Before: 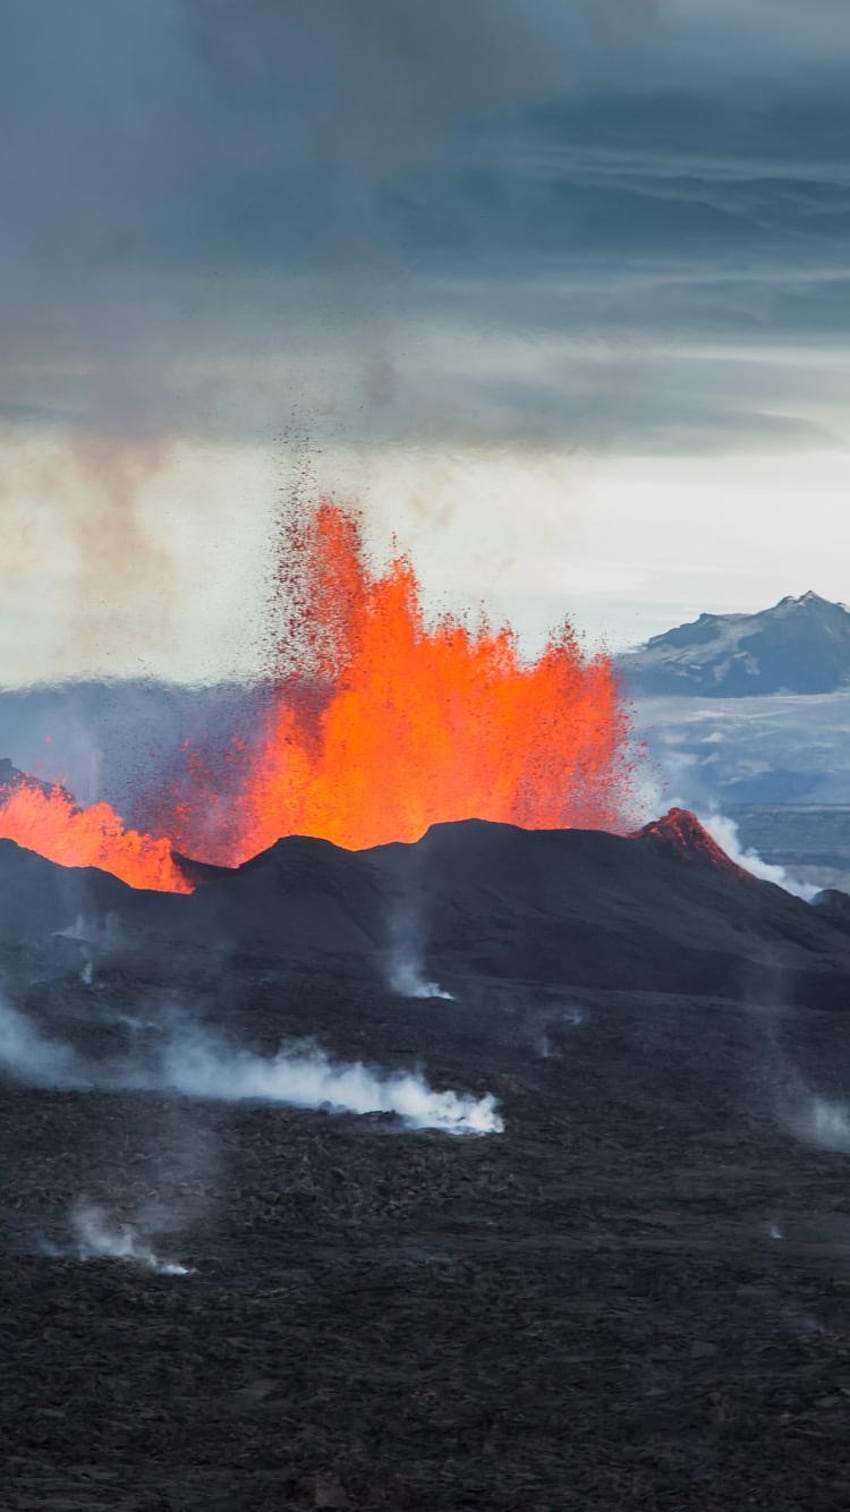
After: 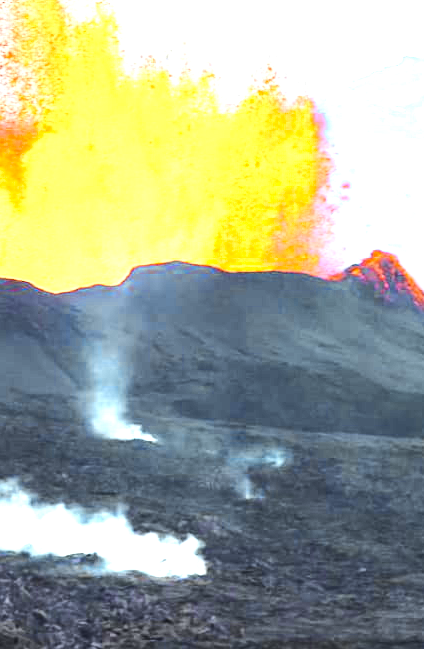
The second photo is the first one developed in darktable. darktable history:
crop: left 35.106%, top 36.937%, right 14.96%, bottom 20.115%
exposure: exposure 1.141 EV, compensate highlight preservation false
contrast brightness saturation: contrast 0.073, brightness 0.077, saturation 0.179
tone curve: curves: ch0 [(0, 0.023) (0.103, 0.087) (0.295, 0.297) (0.445, 0.531) (0.553, 0.665) (0.735, 0.843) (0.994, 1)]; ch1 [(0, 0) (0.427, 0.346) (0.456, 0.426) (0.484, 0.483) (0.509, 0.514) (0.535, 0.56) (0.581, 0.632) (0.646, 0.715) (1, 1)]; ch2 [(0, 0) (0.369, 0.388) (0.449, 0.431) (0.501, 0.495) (0.533, 0.518) (0.572, 0.612) (0.677, 0.752) (1, 1)], color space Lab, linked channels, preserve colors none
color zones: curves: ch0 [(0.009, 0.528) (0.136, 0.6) (0.255, 0.586) (0.39, 0.528) (0.522, 0.584) (0.686, 0.736) (0.849, 0.561)]; ch1 [(0.045, 0.781) (0.14, 0.416) (0.257, 0.695) (0.442, 0.032) (0.738, 0.338) (0.818, 0.632) (0.891, 0.741) (1, 0.704)]; ch2 [(0, 0.667) (0.141, 0.52) (0.26, 0.37) (0.474, 0.432) (0.743, 0.286)]
